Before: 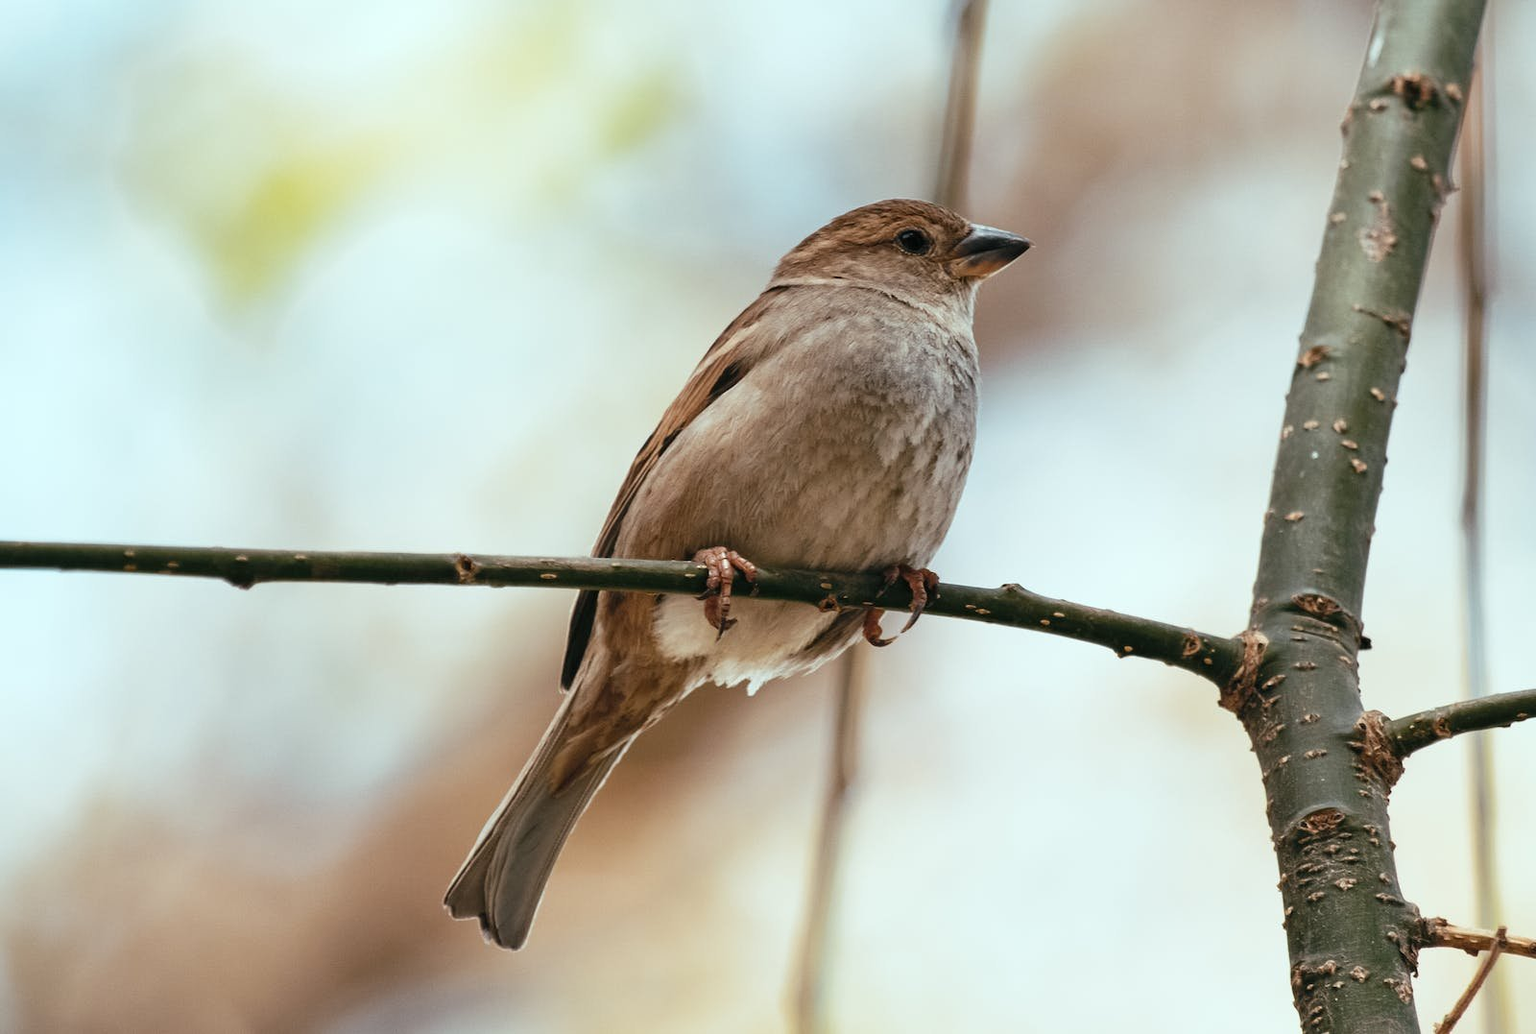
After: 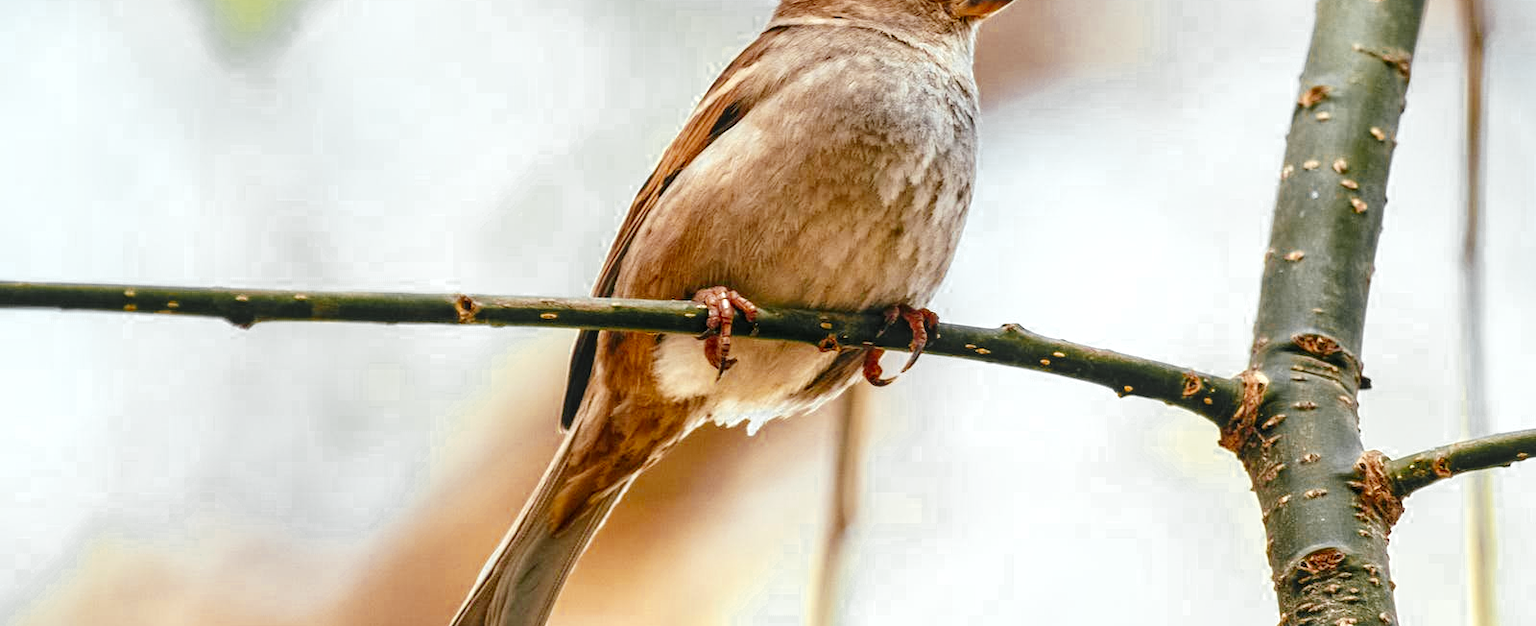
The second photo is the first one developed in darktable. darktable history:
crop and rotate: top 25.285%, bottom 14.051%
local contrast: on, module defaults
color zones: curves: ch0 [(0.035, 0.242) (0.25, 0.5) (0.384, 0.214) (0.488, 0.255) (0.75, 0.5)]; ch1 [(0.063, 0.379) (0.25, 0.5) (0.354, 0.201) (0.489, 0.085) (0.729, 0.271)]; ch2 [(0.25, 0.5) (0.38, 0.517) (0.442, 0.51) (0.735, 0.456)]
exposure: black level correction 0.001, exposure 0.5 EV, compensate exposure bias true, compensate highlight preservation false
contrast brightness saturation: saturation 0.51
tone curve: curves: ch0 [(0, 0.01) (0.052, 0.045) (0.136, 0.133) (0.29, 0.332) (0.453, 0.531) (0.676, 0.751) (0.89, 0.919) (1, 1)]; ch1 [(0, 0) (0.094, 0.081) (0.285, 0.299) (0.385, 0.403) (0.446, 0.443) (0.502, 0.5) (0.544, 0.552) (0.589, 0.612) (0.722, 0.728) (1, 1)]; ch2 [(0, 0) (0.257, 0.217) (0.43, 0.421) (0.498, 0.507) (0.531, 0.544) (0.56, 0.579) (0.625, 0.642) (1, 1)], preserve colors none
